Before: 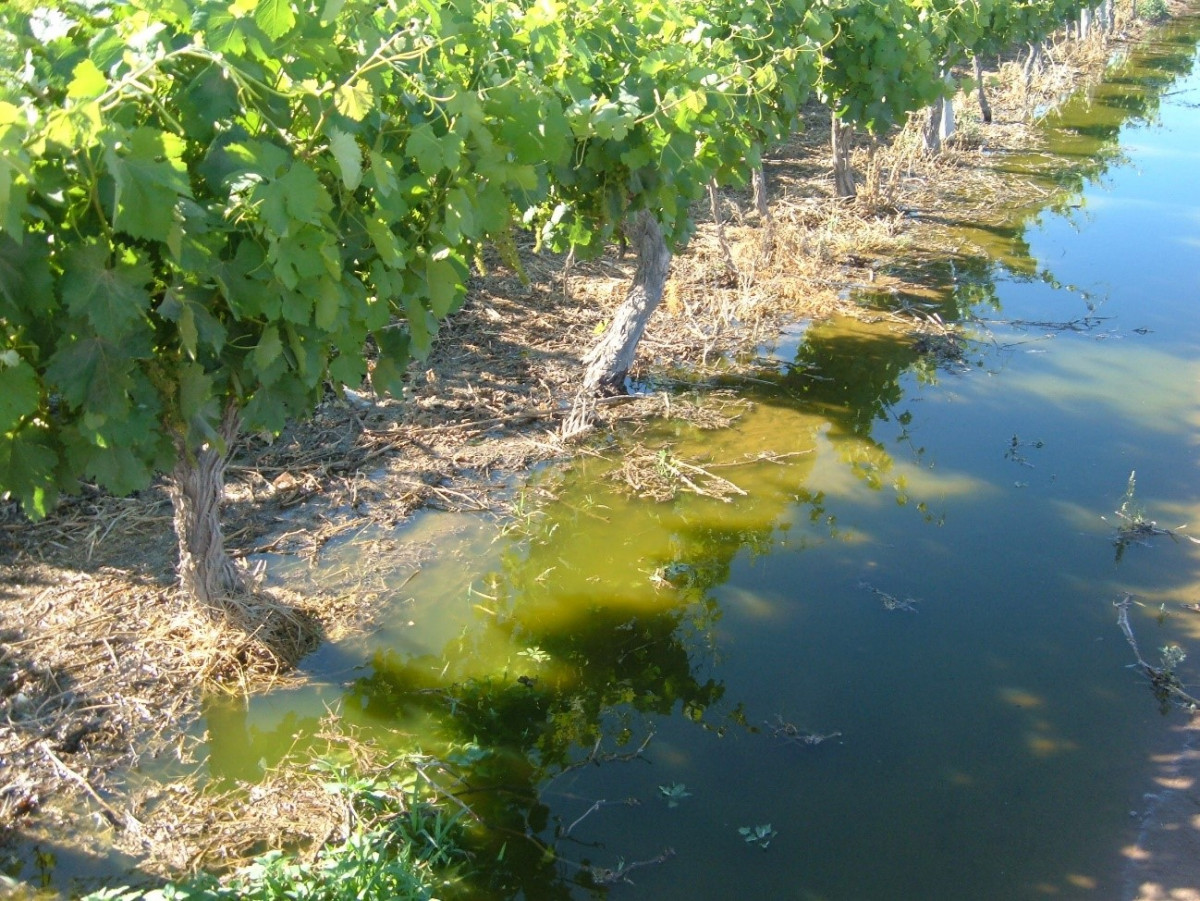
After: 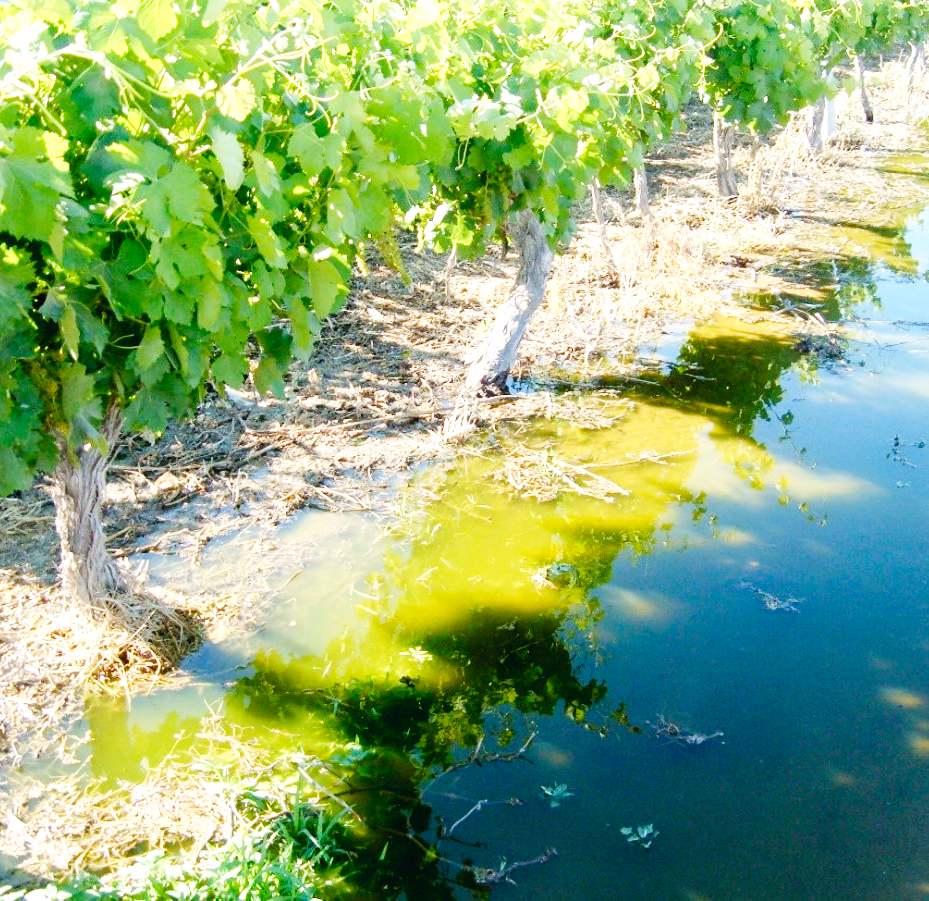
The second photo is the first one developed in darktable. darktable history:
base curve: curves: ch0 [(0, 0.003) (0.001, 0.002) (0.006, 0.004) (0.02, 0.022) (0.048, 0.086) (0.094, 0.234) (0.162, 0.431) (0.258, 0.629) (0.385, 0.8) (0.548, 0.918) (0.751, 0.988) (1, 1)], preserve colors none
exposure: black level correction 0.009, exposure 0.119 EV, compensate highlight preservation false
crop: left 9.88%, right 12.664%
